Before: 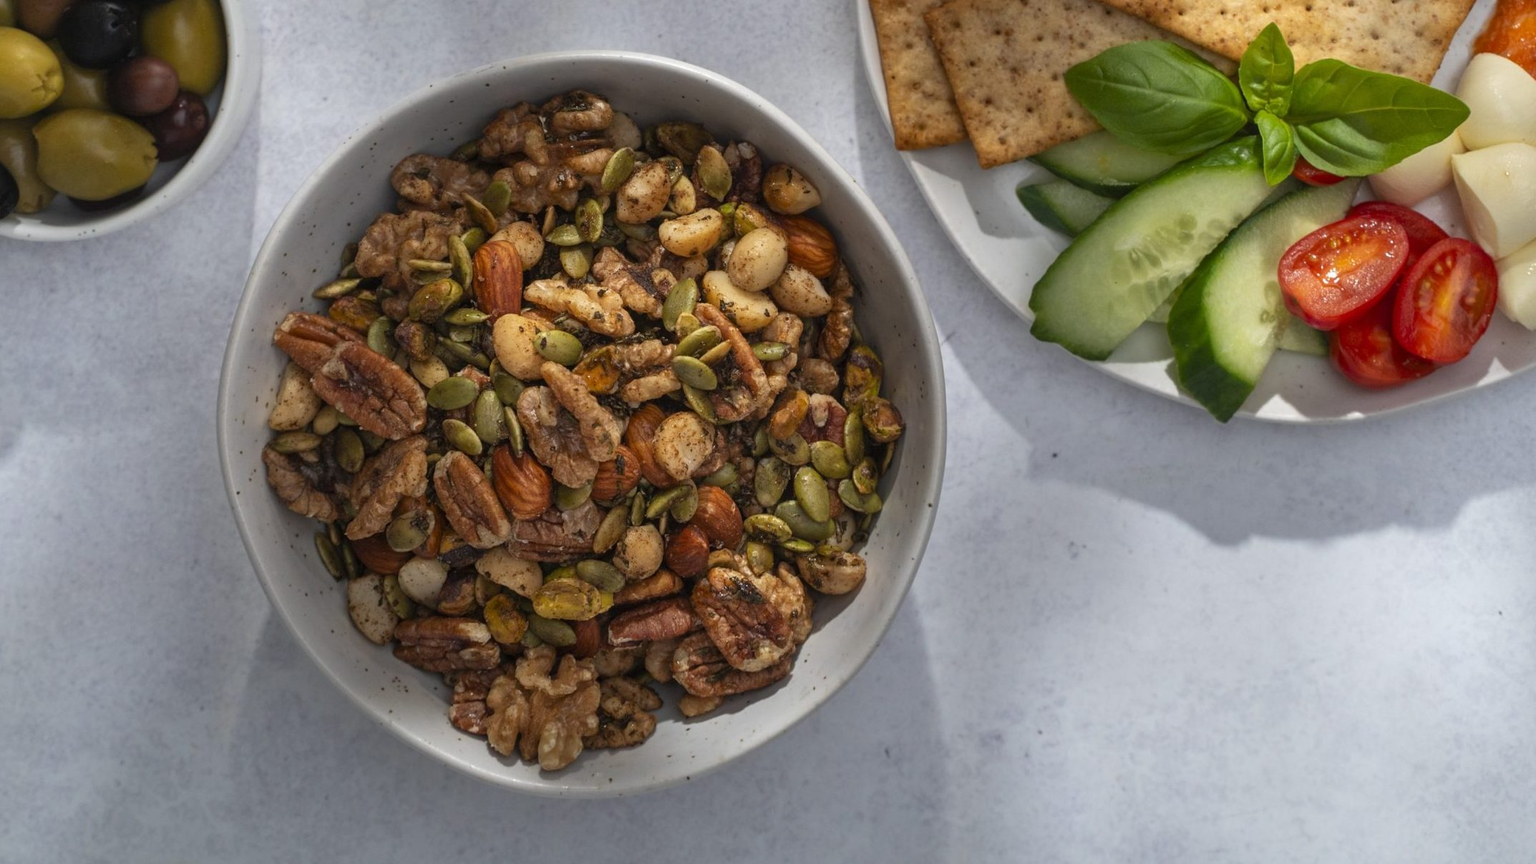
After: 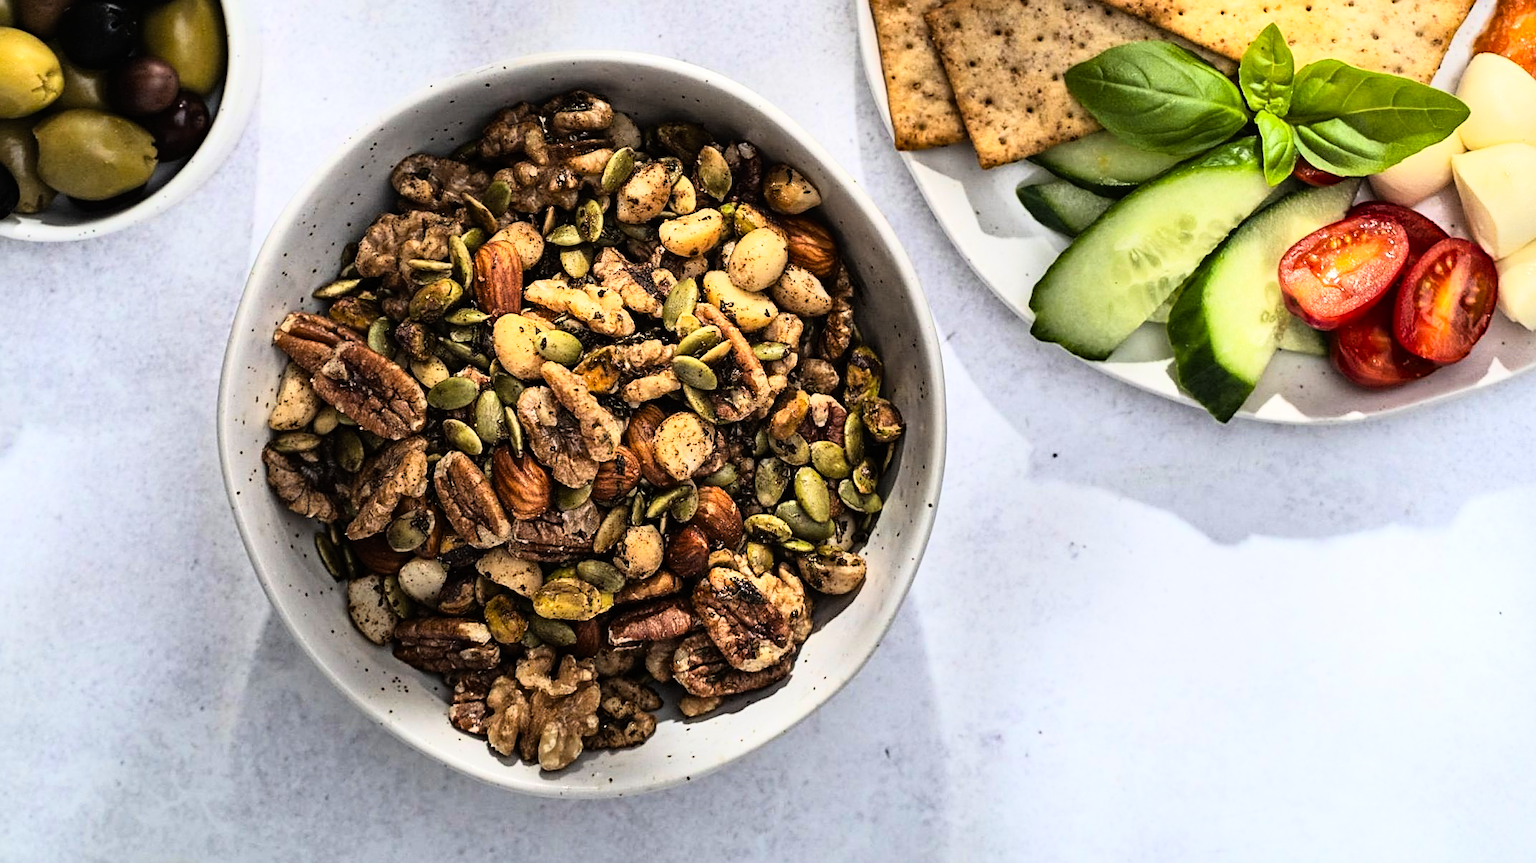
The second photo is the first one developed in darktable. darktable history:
sharpen: on, module defaults
haze removal: compatibility mode true, adaptive false
rgb curve: curves: ch0 [(0, 0) (0.21, 0.15) (0.24, 0.21) (0.5, 0.75) (0.75, 0.96) (0.89, 0.99) (1, 1)]; ch1 [(0, 0.02) (0.21, 0.13) (0.25, 0.2) (0.5, 0.67) (0.75, 0.9) (0.89, 0.97) (1, 1)]; ch2 [(0, 0.02) (0.21, 0.13) (0.25, 0.2) (0.5, 0.67) (0.75, 0.9) (0.89, 0.97) (1, 1)], compensate middle gray true
